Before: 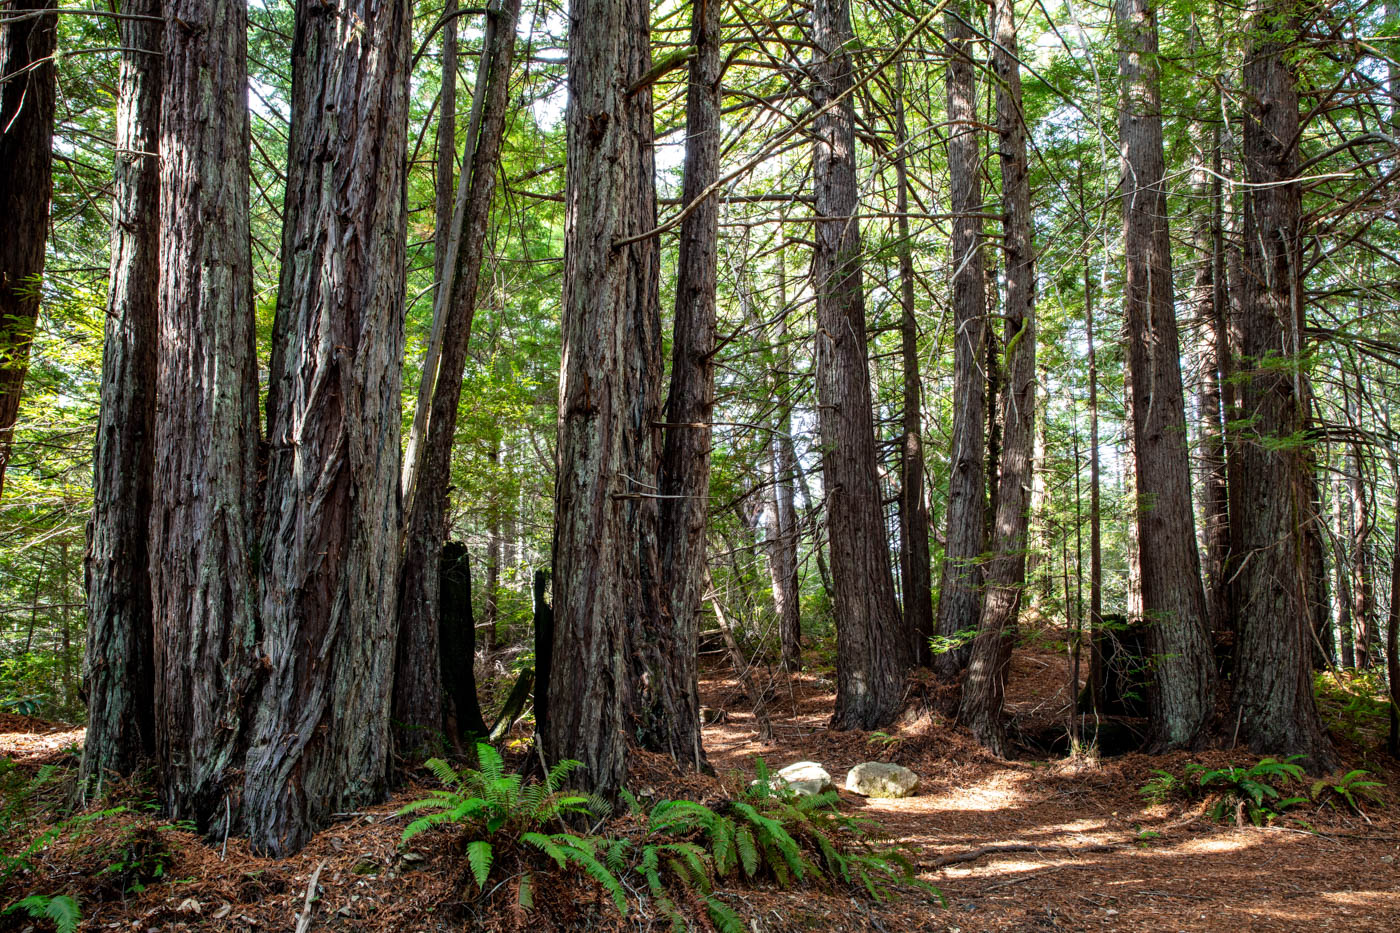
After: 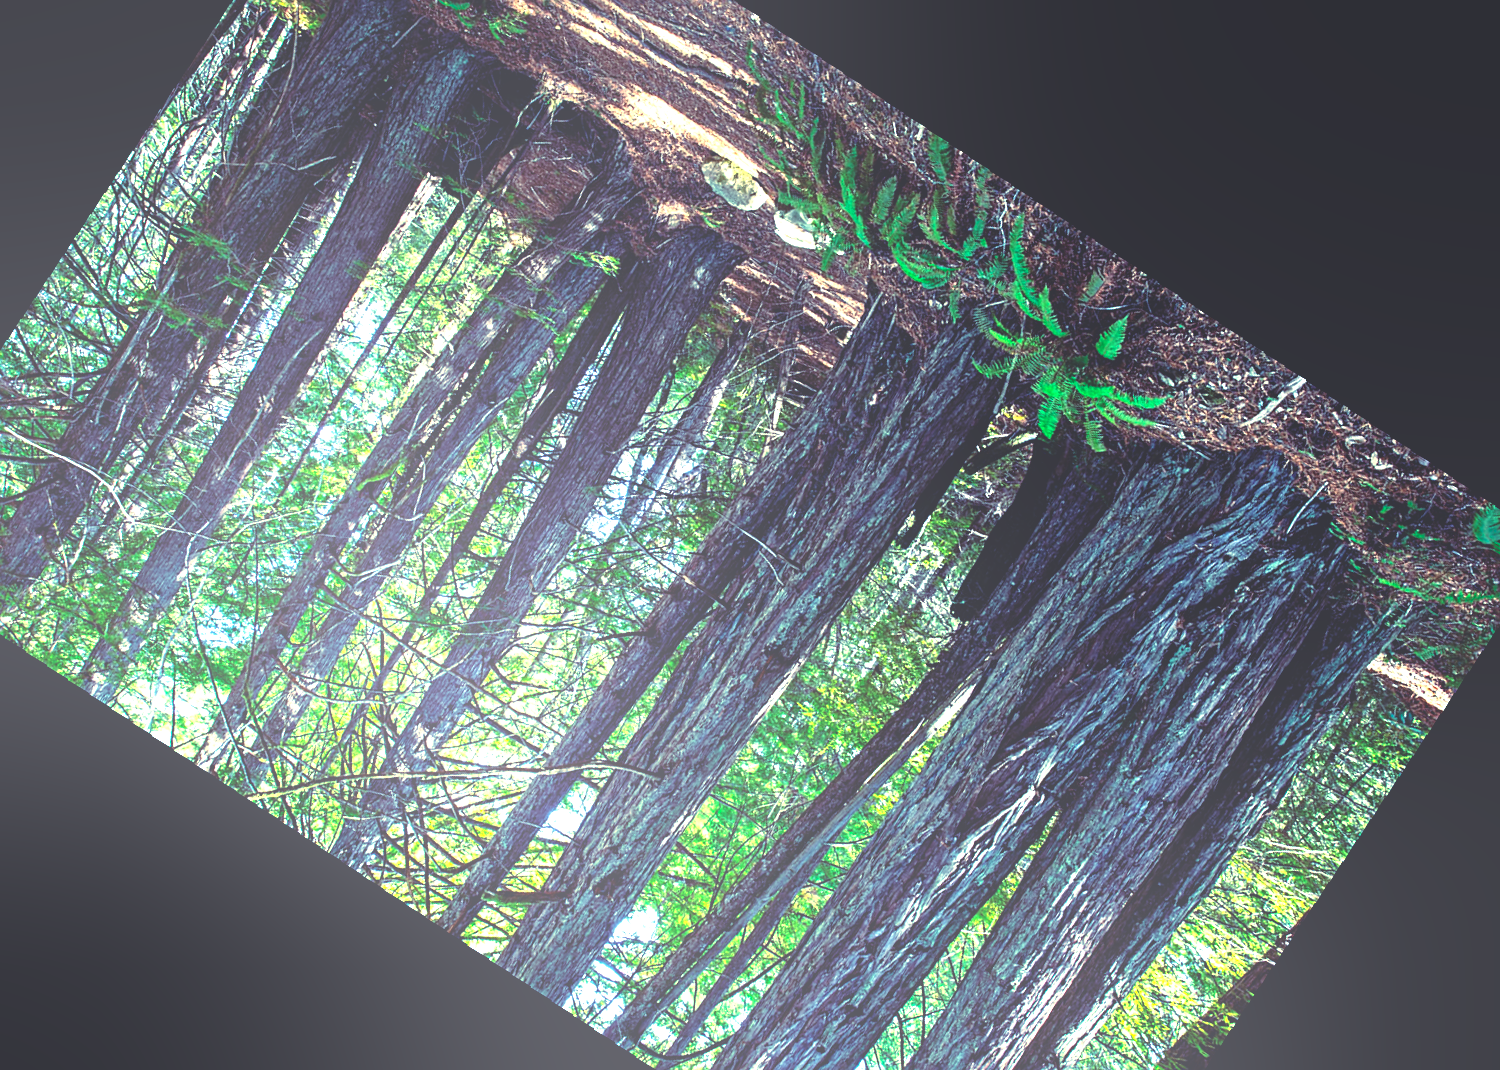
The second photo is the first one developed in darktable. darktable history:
crop and rotate: angle 148.68°, left 9.111%, top 15.603%, right 4.588%, bottom 17.041%
sharpen: on, module defaults
rgb curve: curves: ch0 [(0, 0.186) (0.314, 0.284) (0.576, 0.466) (0.805, 0.691) (0.936, 0.886)]; ch1 [(0, 0.186) (0.314, 0.284) (0.581, 0.534) (0.771, 0.746) (0.936, 0.958)]; ch2 [(0, 0.216) (0.275, 0.39) (1, 1)], mode RGB, independent channels, compensate middle gray true, preserve colors none
bloom: size 38%, threshold 95%, strength 30%
base curve: curves: ch0 [(0, 0) (0.283, 0.295) (1, 1)], preserve colors none
exposure: black level correction 0.001, exposure 0.955 EV, compensate exposure bias true, compensate highlight preservation false
rotate and perspective: rotation 2.27°, automatic cropping off
